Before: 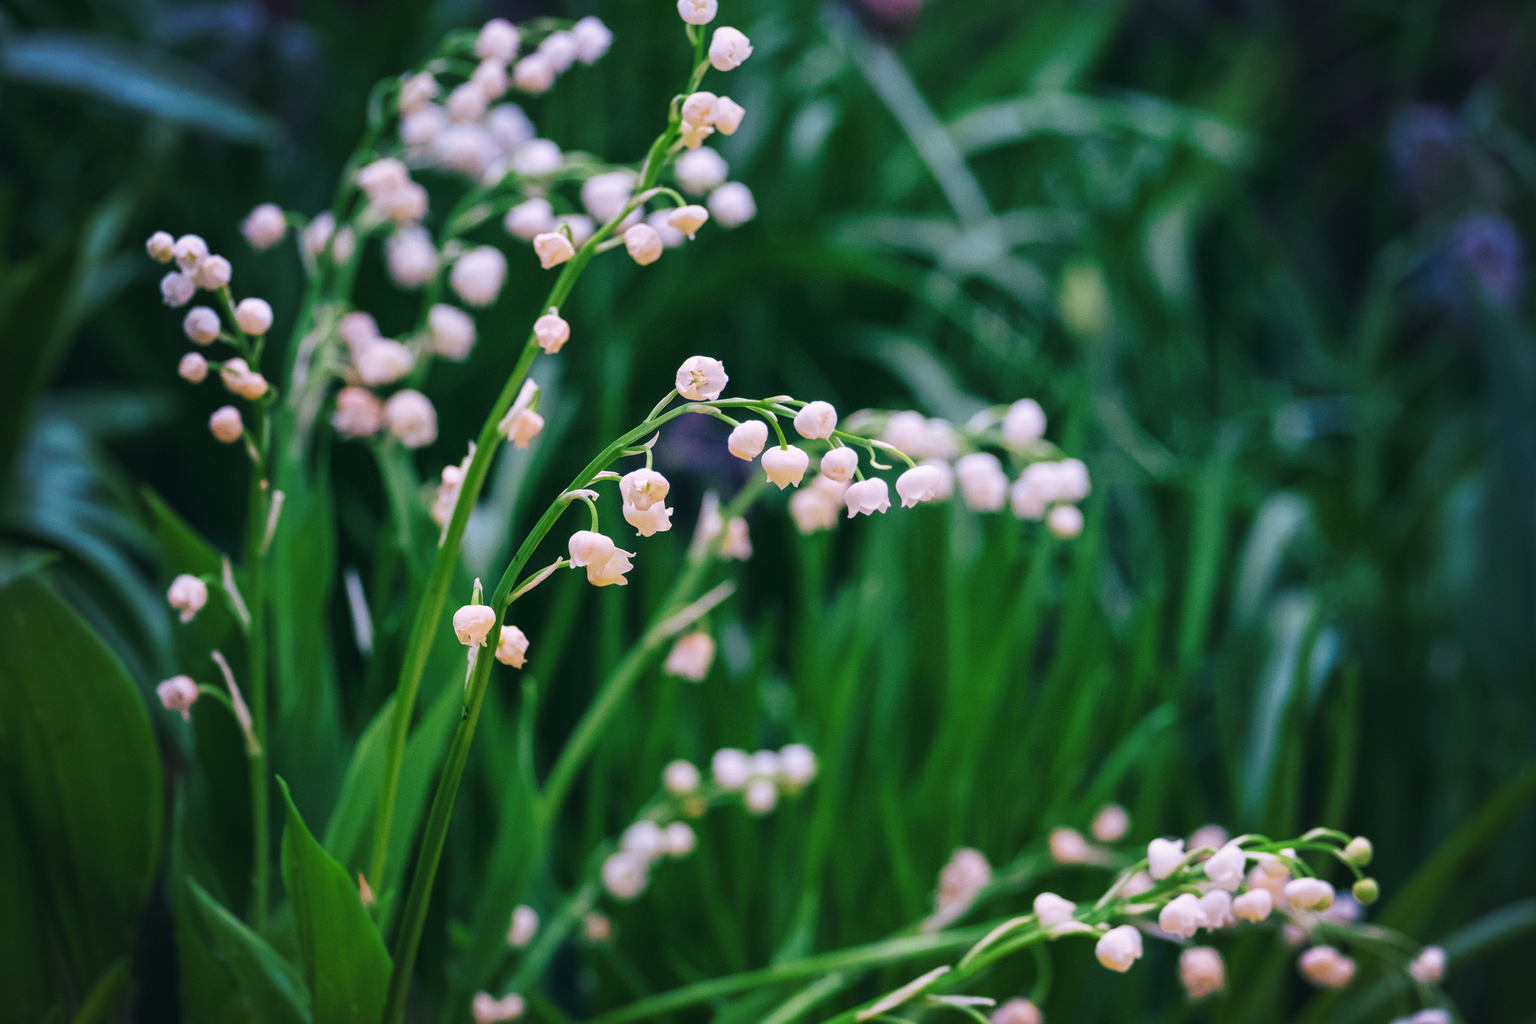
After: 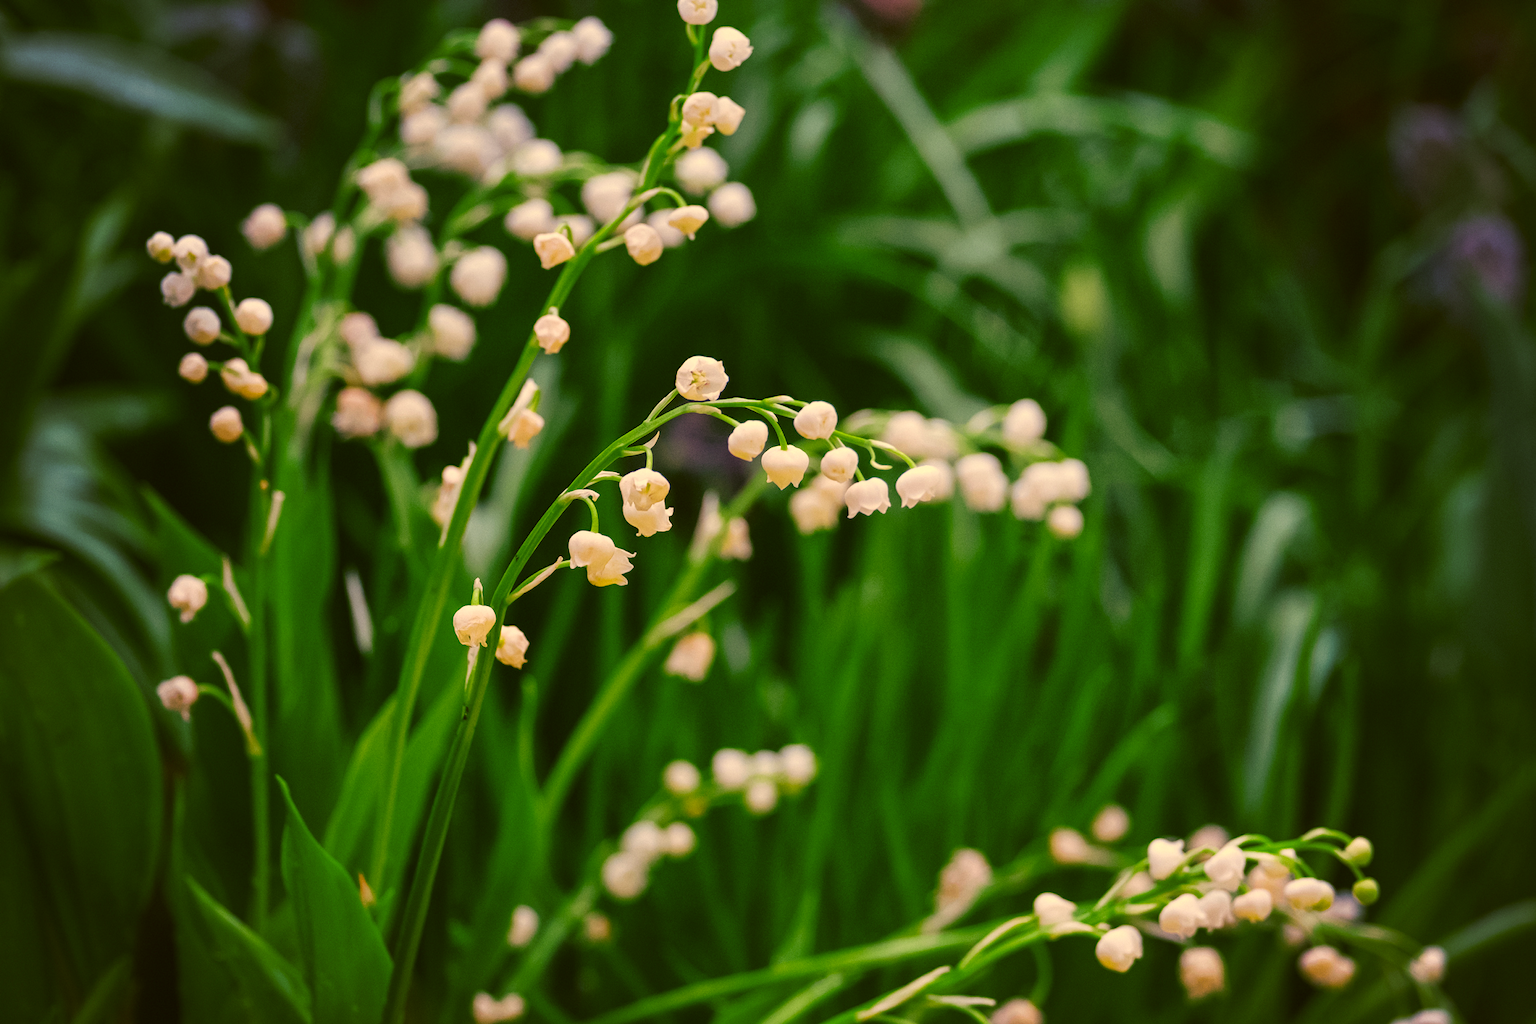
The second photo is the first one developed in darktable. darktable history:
color correction: highlights a* 0.106, highlights b* 29.48, shadows a* -0.168, shadows b* 21.6
tone equalizer: edges refinement/feathering 500, mask exposure compensation -1.57 EV, preserve details no
